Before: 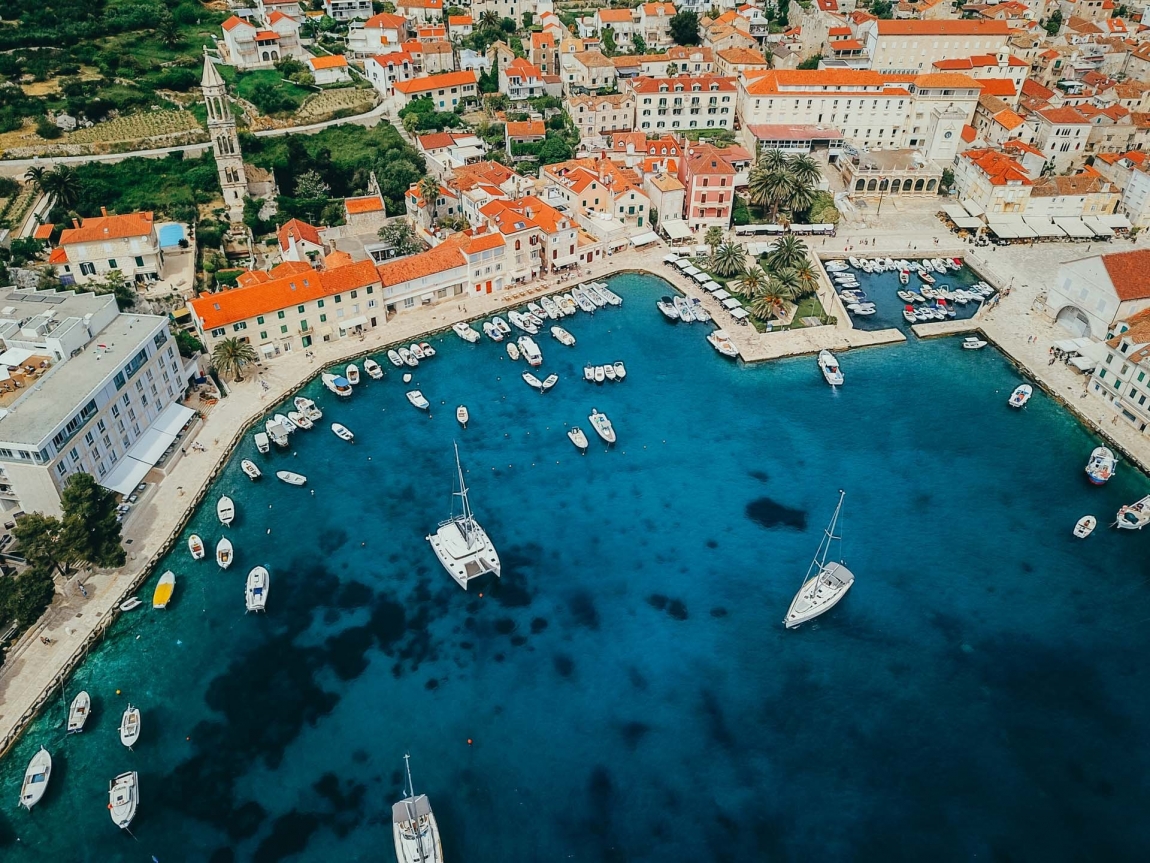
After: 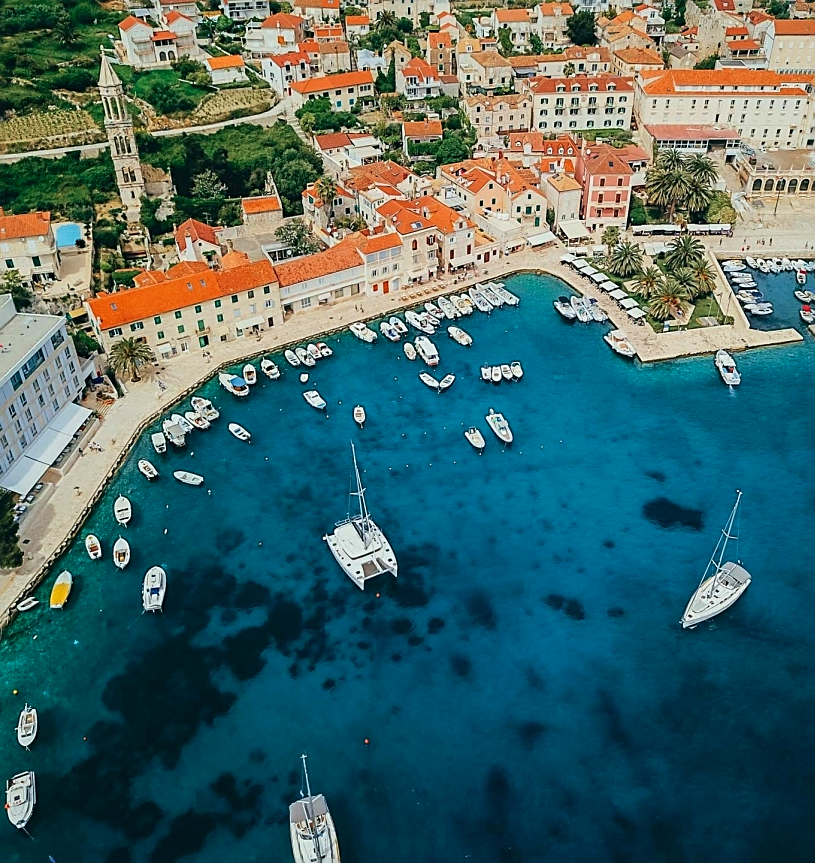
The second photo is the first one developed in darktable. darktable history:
velvia: on, module defaults
sharpen: on, module defaults
crop and rotate: left 9.013%, right 20.116%
